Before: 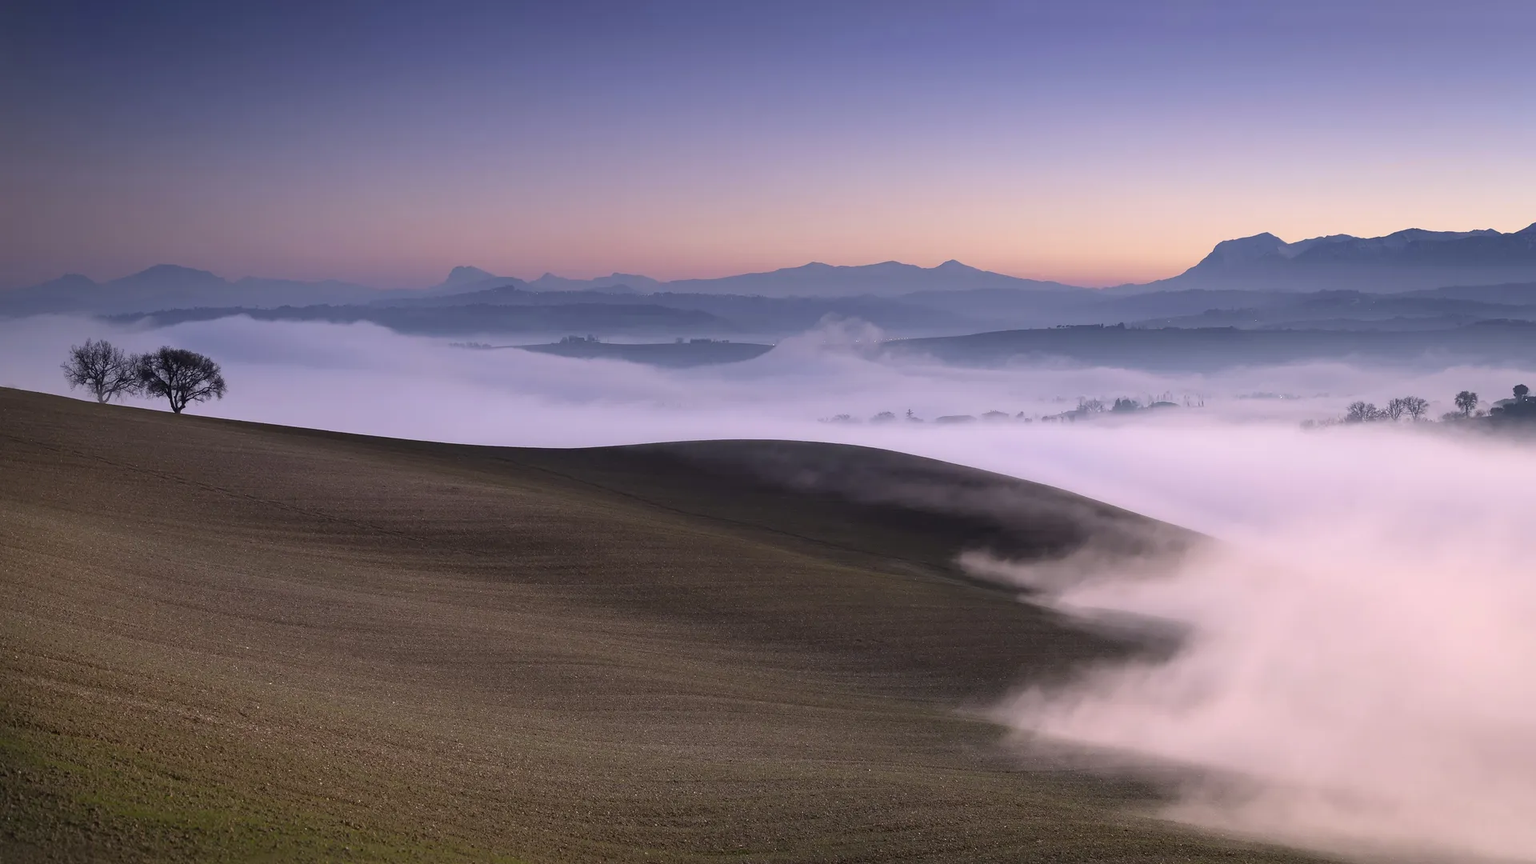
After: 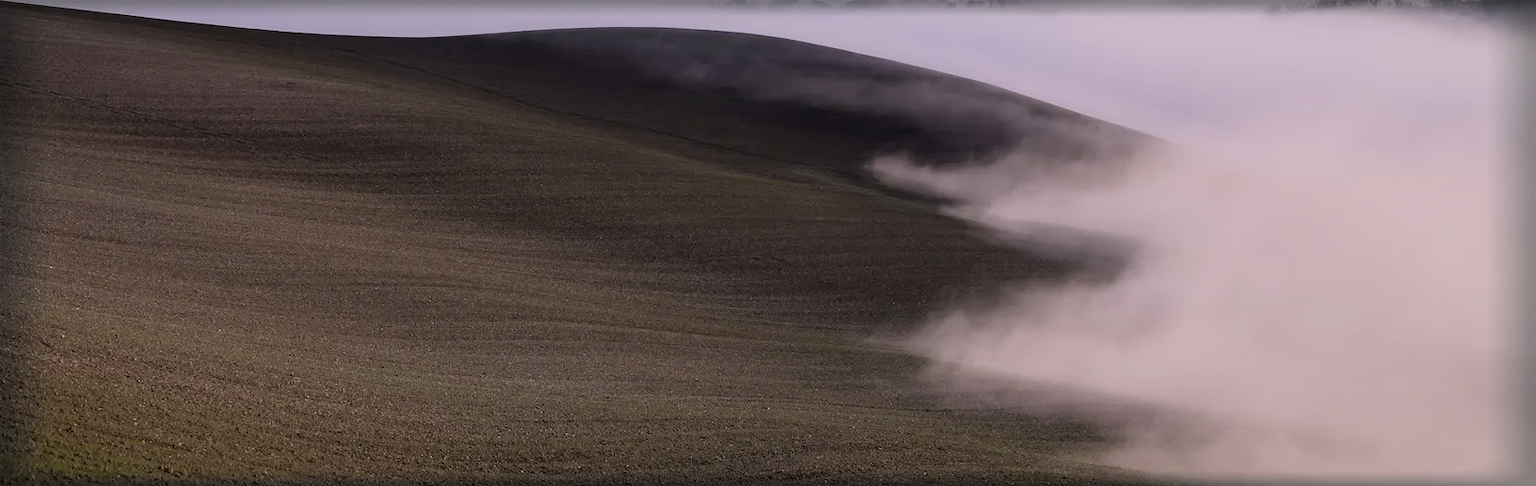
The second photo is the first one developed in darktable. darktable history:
tone curve: curves: ch0 [(0, 0) (0.8, 0.757) (1, 1)]
local contrast: mode bilateral grid, contrast 14, coarseness 35, detail 106%, midtone range 0.2
filmic rgb: black relative exposure -7.65 EV, white relative exposure 4.56 EV, hardness 3.61
crop and rotate: left 13.267%, top 48.182%, bottom 2.932%
exposure: black level correction 0.001, exposure 0.299 EV, compensate highlight preservation false
contrast equalizer: octaves 7, y [[0.5, 0.5, 0.468, 0.5, 0.5, 0.5], [0.5 ×6], [0.5 ×6], [0 ×6], [0 ×6]]
vignetting: fall-off start 93.49%, fall-off radius 5.8%, automatic ratio true, width/height ratio 1.33, shape 0.047
